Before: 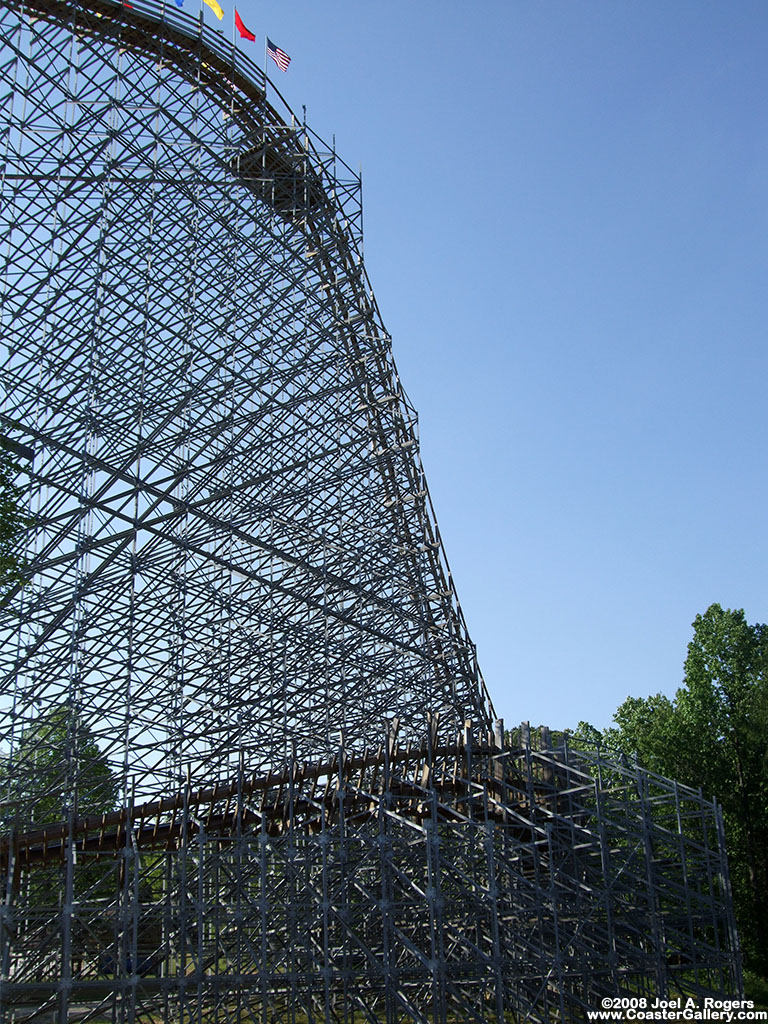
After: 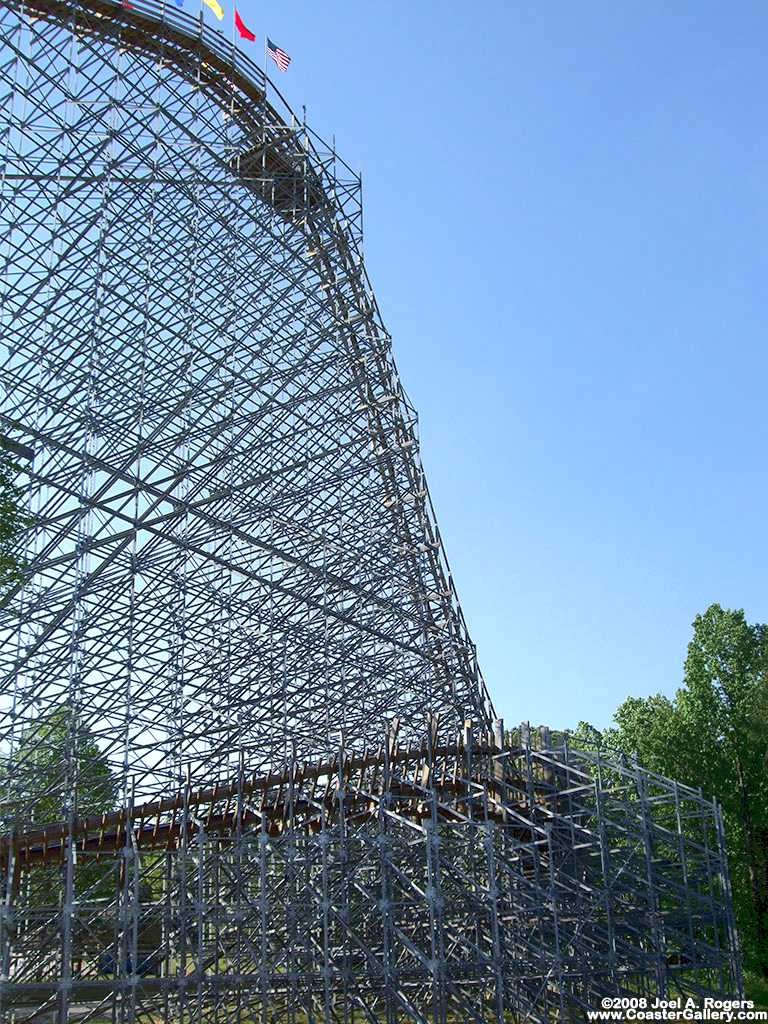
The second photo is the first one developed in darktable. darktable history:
tone equalizer: edges refinement/feathering 500, mask exposure compensation -1.57 EV, preserve details no
shadows and highlights: on, module defaults
tone curve: curves: ch0 [(0, 0) (0.003, 0.042) (0.011, 0.043) (0.025, 0.047) (0.044, 0.059) (0.069, 0.07) (0.1, 0.085) (0.136, 0.107) (0.177, 0.139) (0.224, 0.185) (0.277, 0.258) (0.335, 0.34) (0.399, 0.434) (0.468, 0.526) (0.543, 0.623) (0.623, 0.709) (0.709, 0.794) (0.801, 0.866) (0.898, 0.919) (1, 1)]
exposure: black level correction 0.001, exposure 0.677 EV, compensate exposure bias true, compensate highlight preservation false
color balance rgb: linear chroma grading › shadows -6.593%, linear chroma grading › highlights -6.472%, linear chroma grading › global chroma -10.383%, linear chroma grading › mid-tones -8.048%, perceptual saturation grading › global saturation 15.95%, contrast -9.699%
